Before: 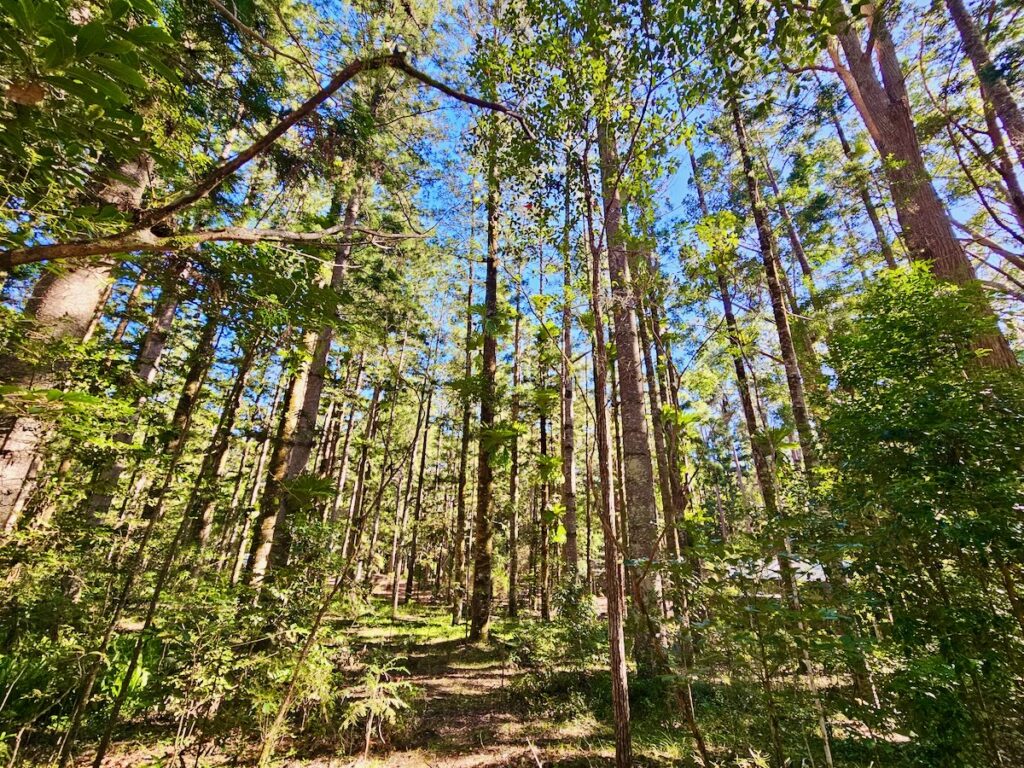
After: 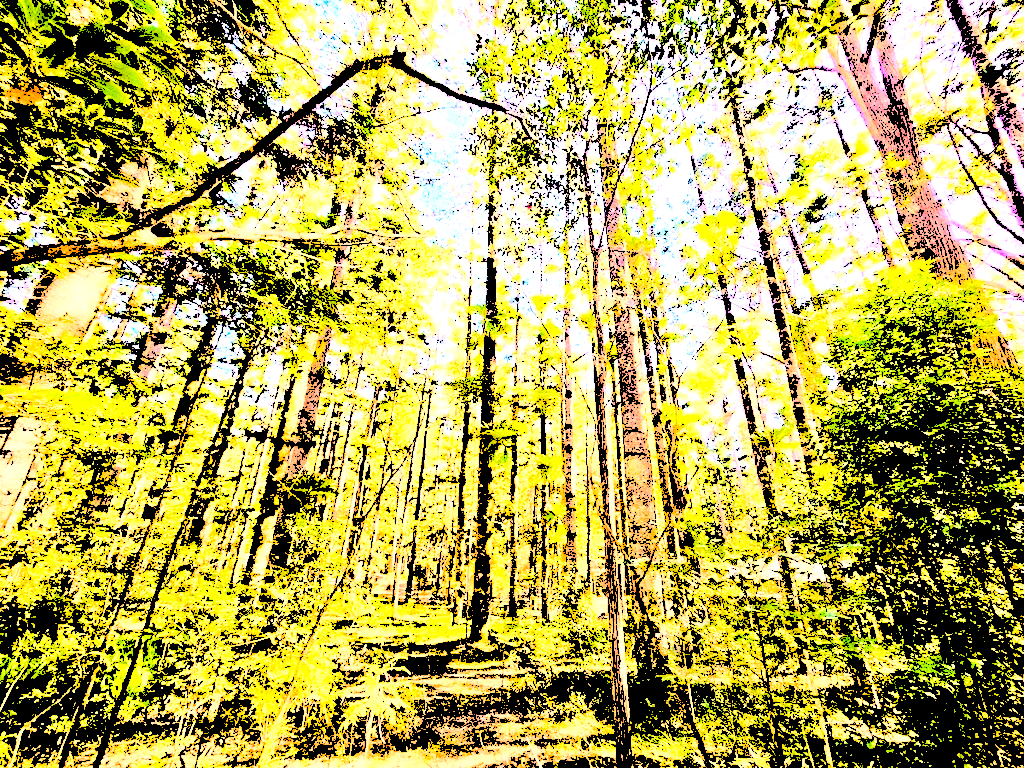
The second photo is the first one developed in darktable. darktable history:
color correction: highlights a* 17.88, highlights b* 18.79
levels: levels [0.246, 0.246, 0.506]
